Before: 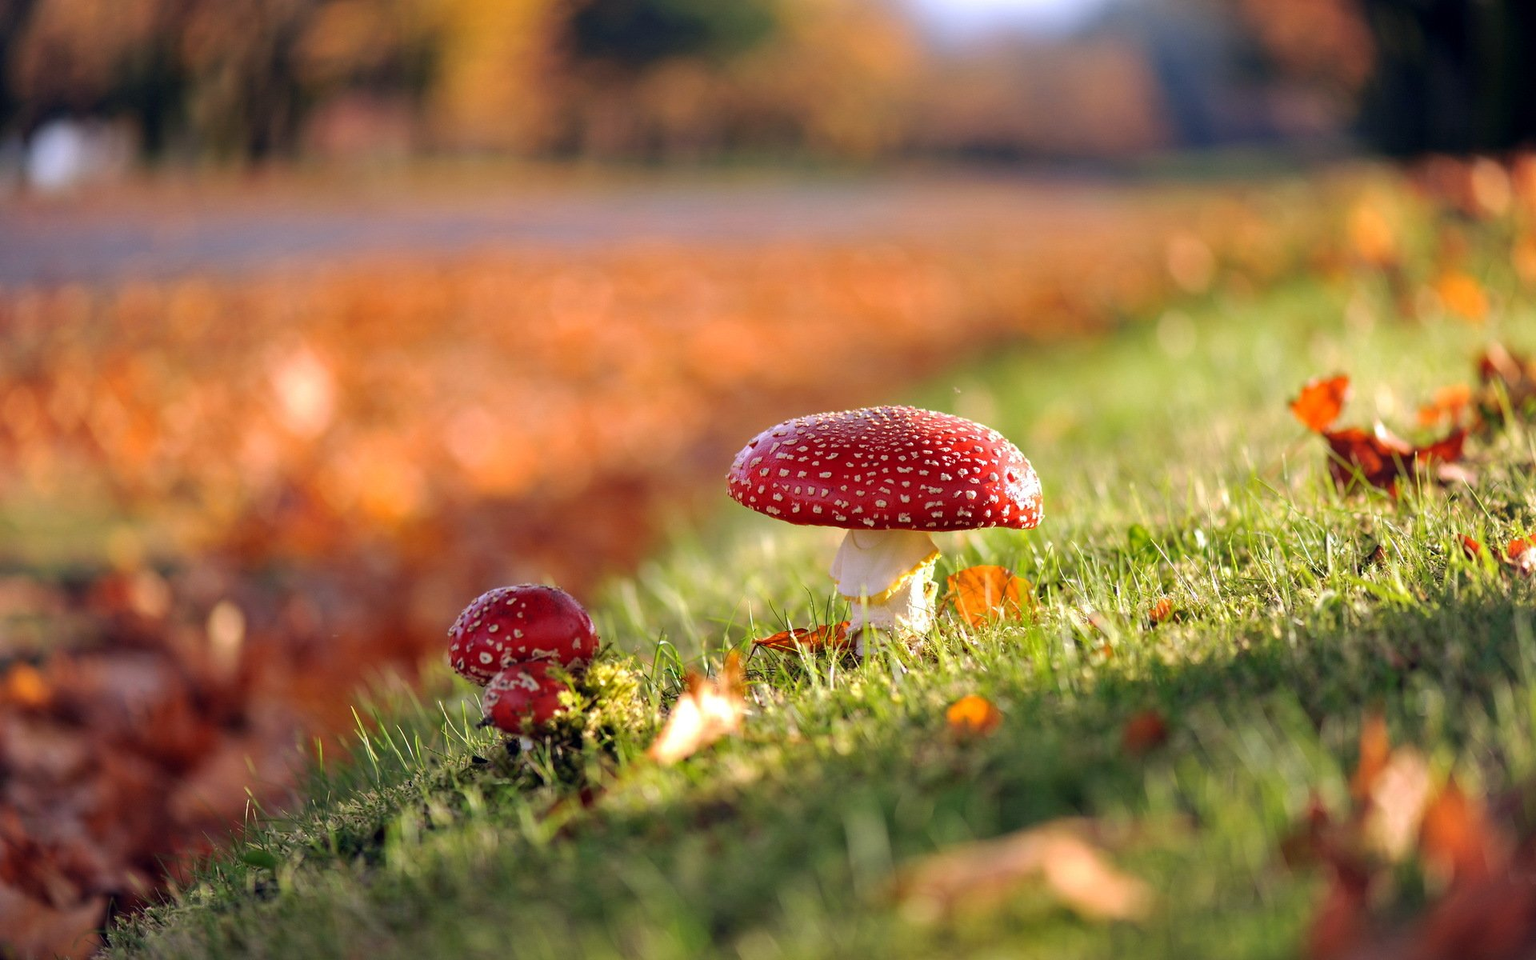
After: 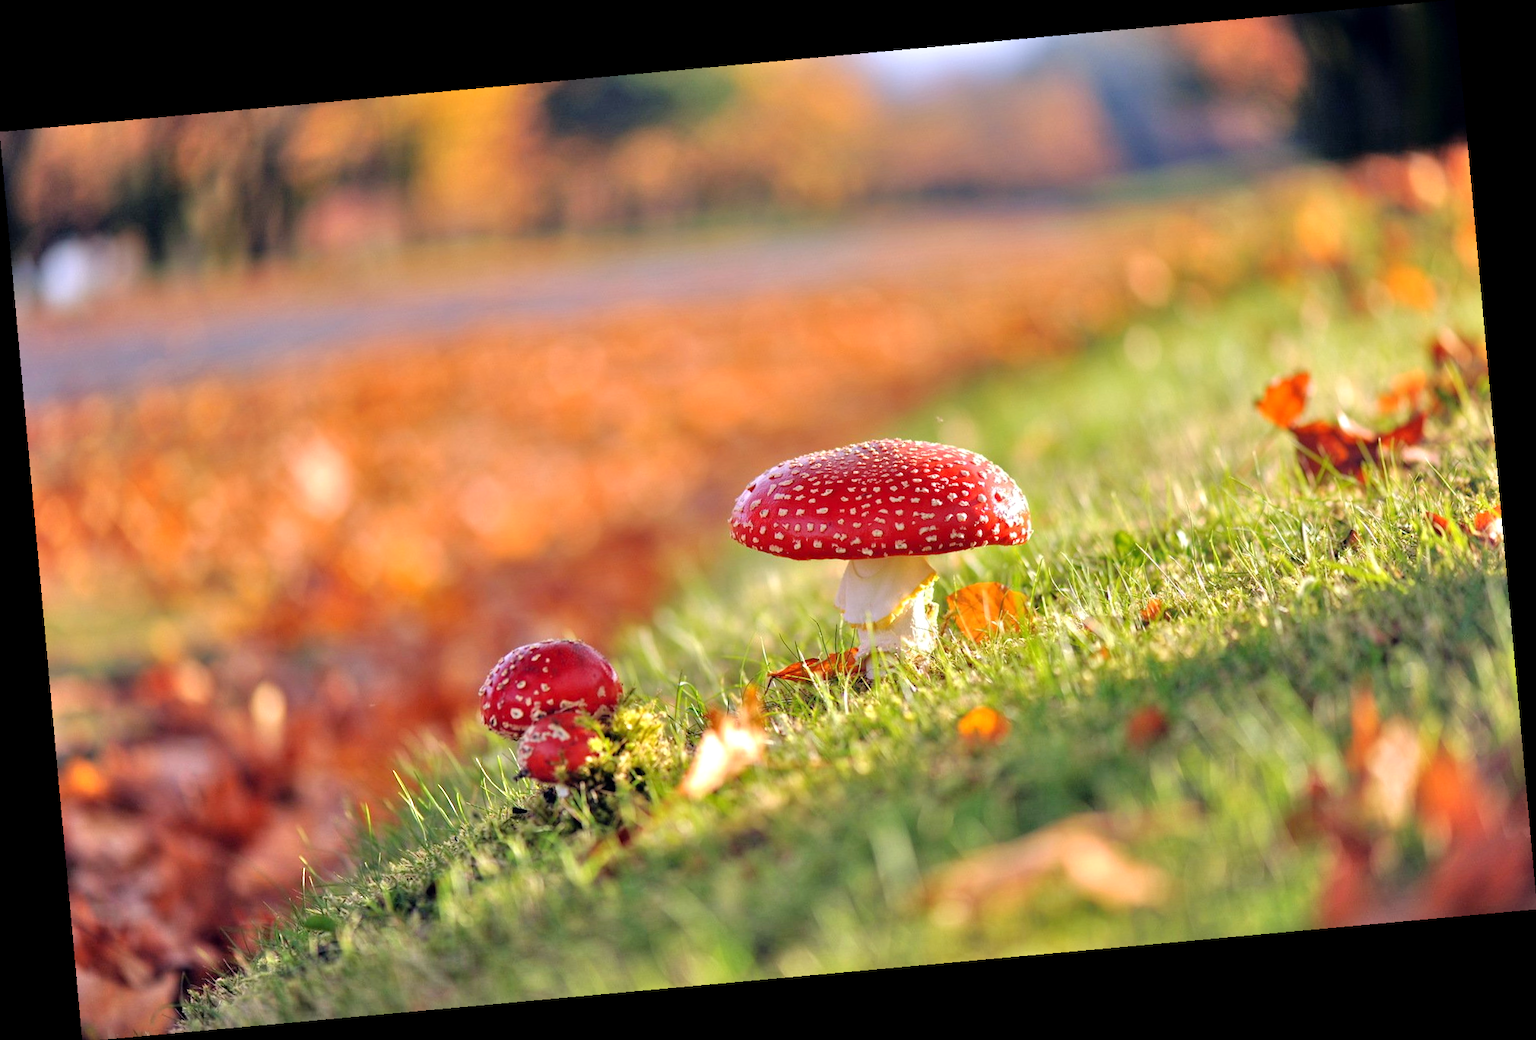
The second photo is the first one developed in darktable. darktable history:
tone equalizer: -7 EV 0.15 EV, -6 EV 0.6 EV, -5 EV 1.15 EV, -4 EV 1.33 EV, -3 EV 1.15 EV, -2 EV 0.6 EV, -1 EV 0.15 EV, mask exposure compensation -0.5 EV
rotate and perspective: rotation -5.2°, automatic cropping off
